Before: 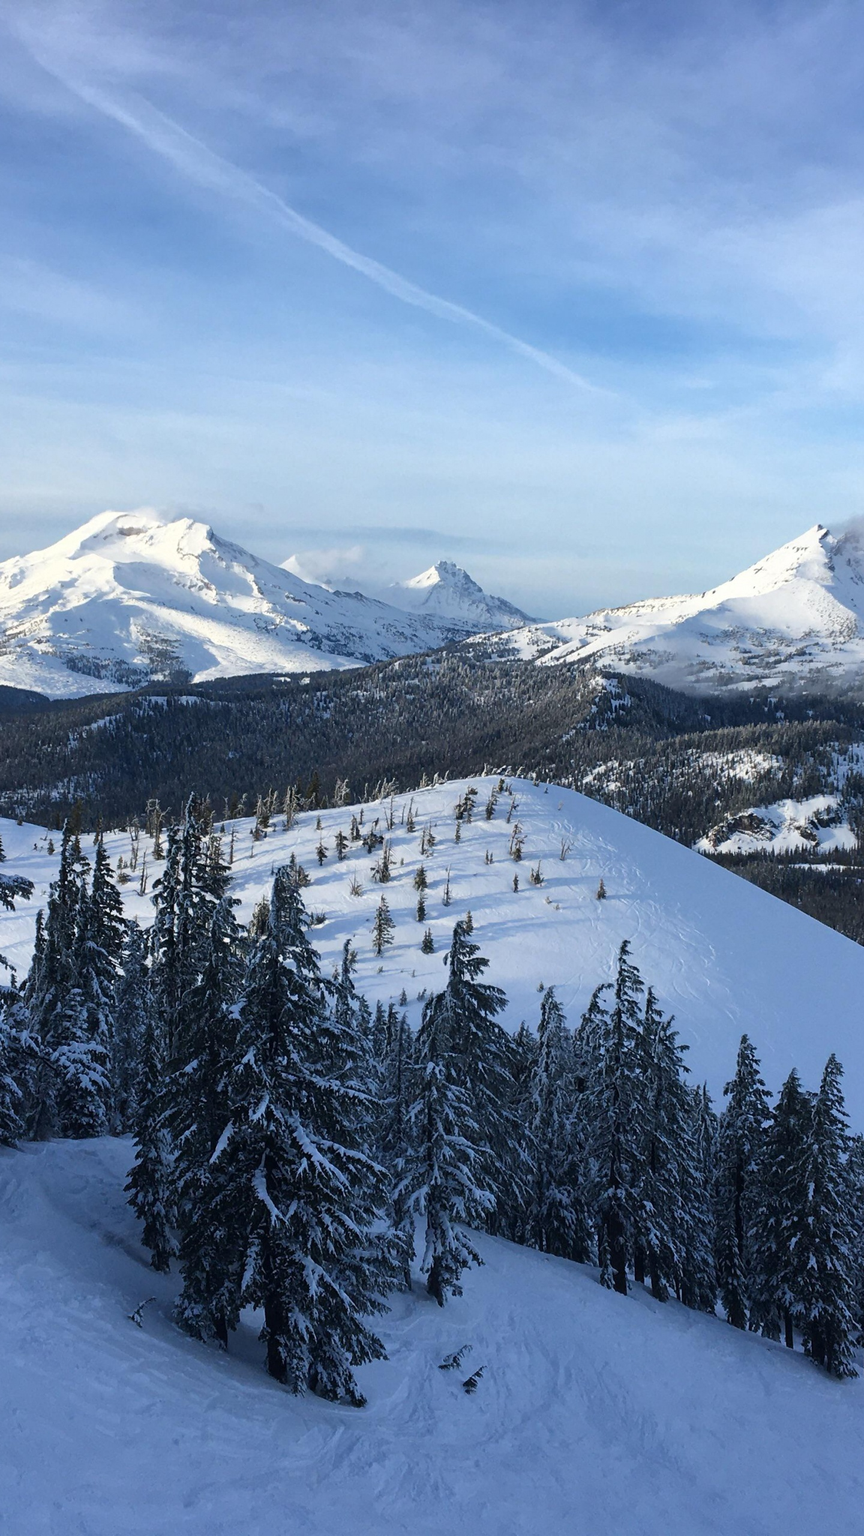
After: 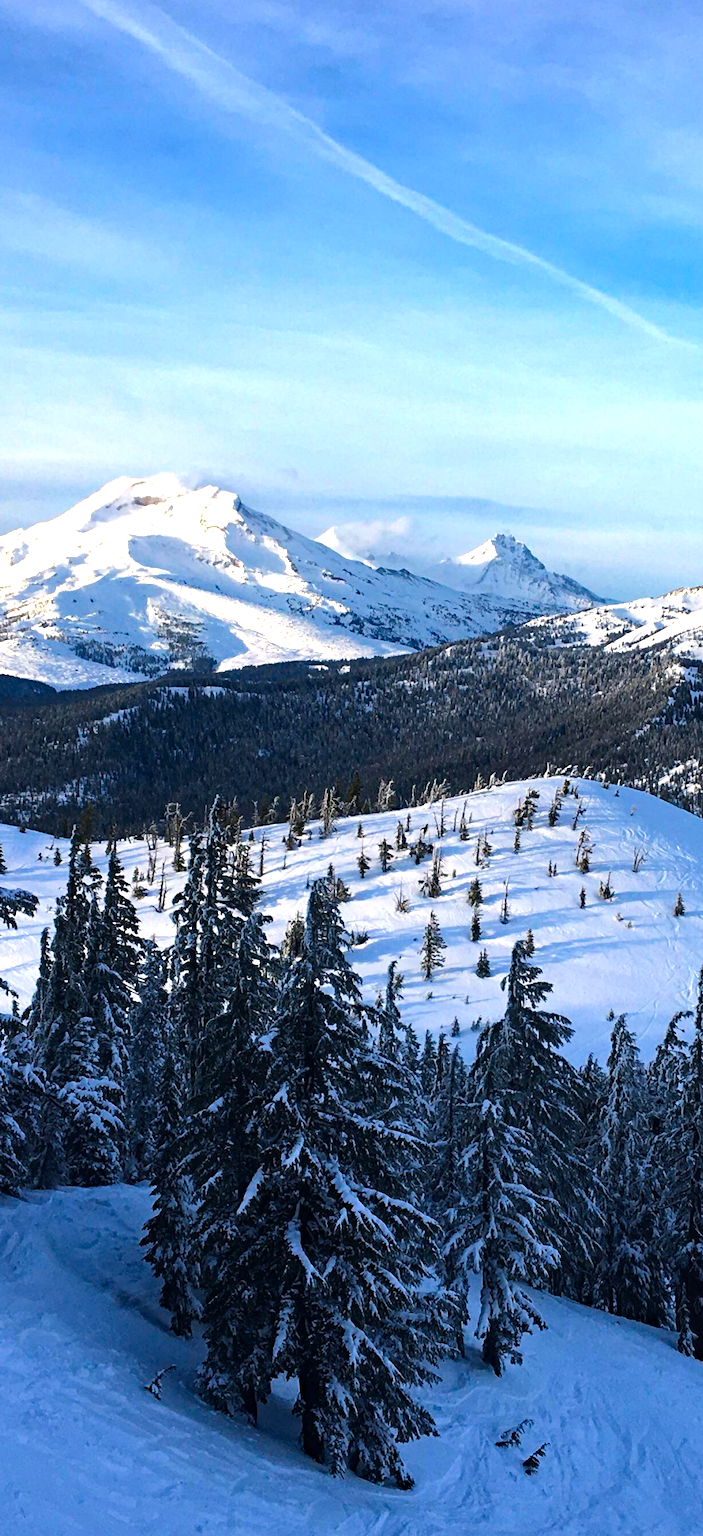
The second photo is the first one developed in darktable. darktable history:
color balance rgb: highlights gain › chroma 1.699%, highlights gain › hue 55.01°, perceptual saturation grading › global saturation 19.932%, perceptual brilliance grading › highlights 7.45%, perceptual brilliance grading › mid-tones 3.571%, perceptual brilliance grading › shadows 2.178%, global vibrance 23.971%
tone equalizer: -8 EV -0.448 EV, -7 EV -0.407 EV, -6 EV -0.32 EV, -5 EV -0.235 EV, -3 EV 0.229 EV, -2 EV 0.324 EV, -1 EV 0.382 EV, +0 EV 0.446 EV, edges refinement/feathering 500, mask exposure compensation -1.57 EV, preserve details no
haze removal: strength 0.297, distance 0.247, compatibility mode true, adaptive false
crop: top 5.752%, right 27.843%, bottom 5.683%
